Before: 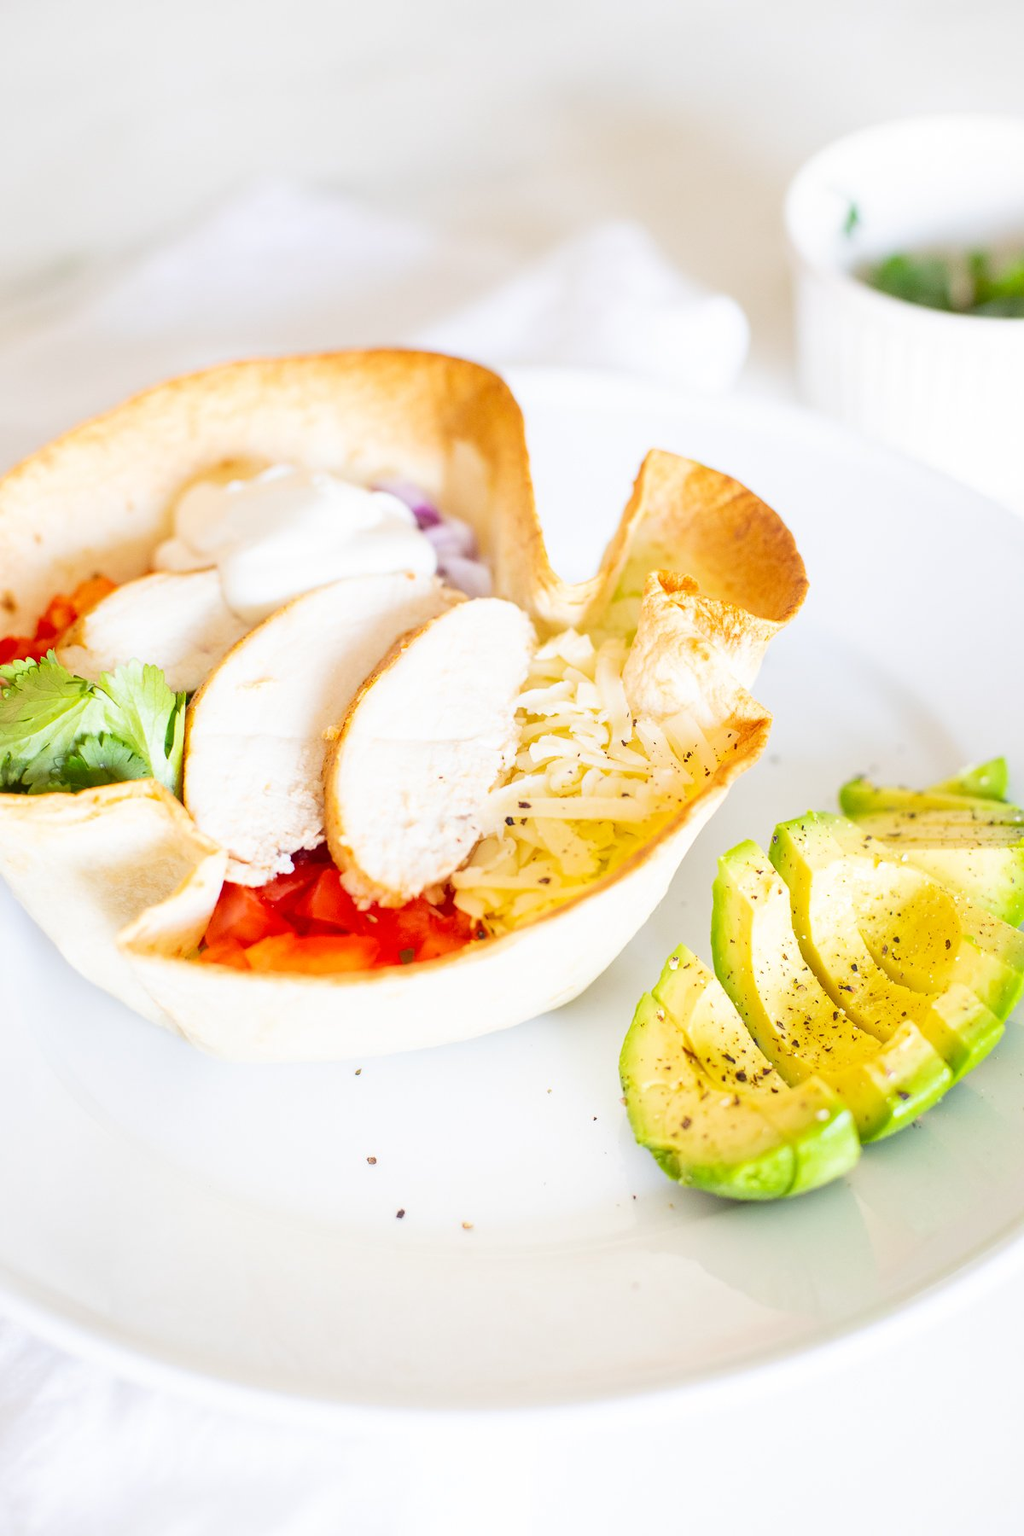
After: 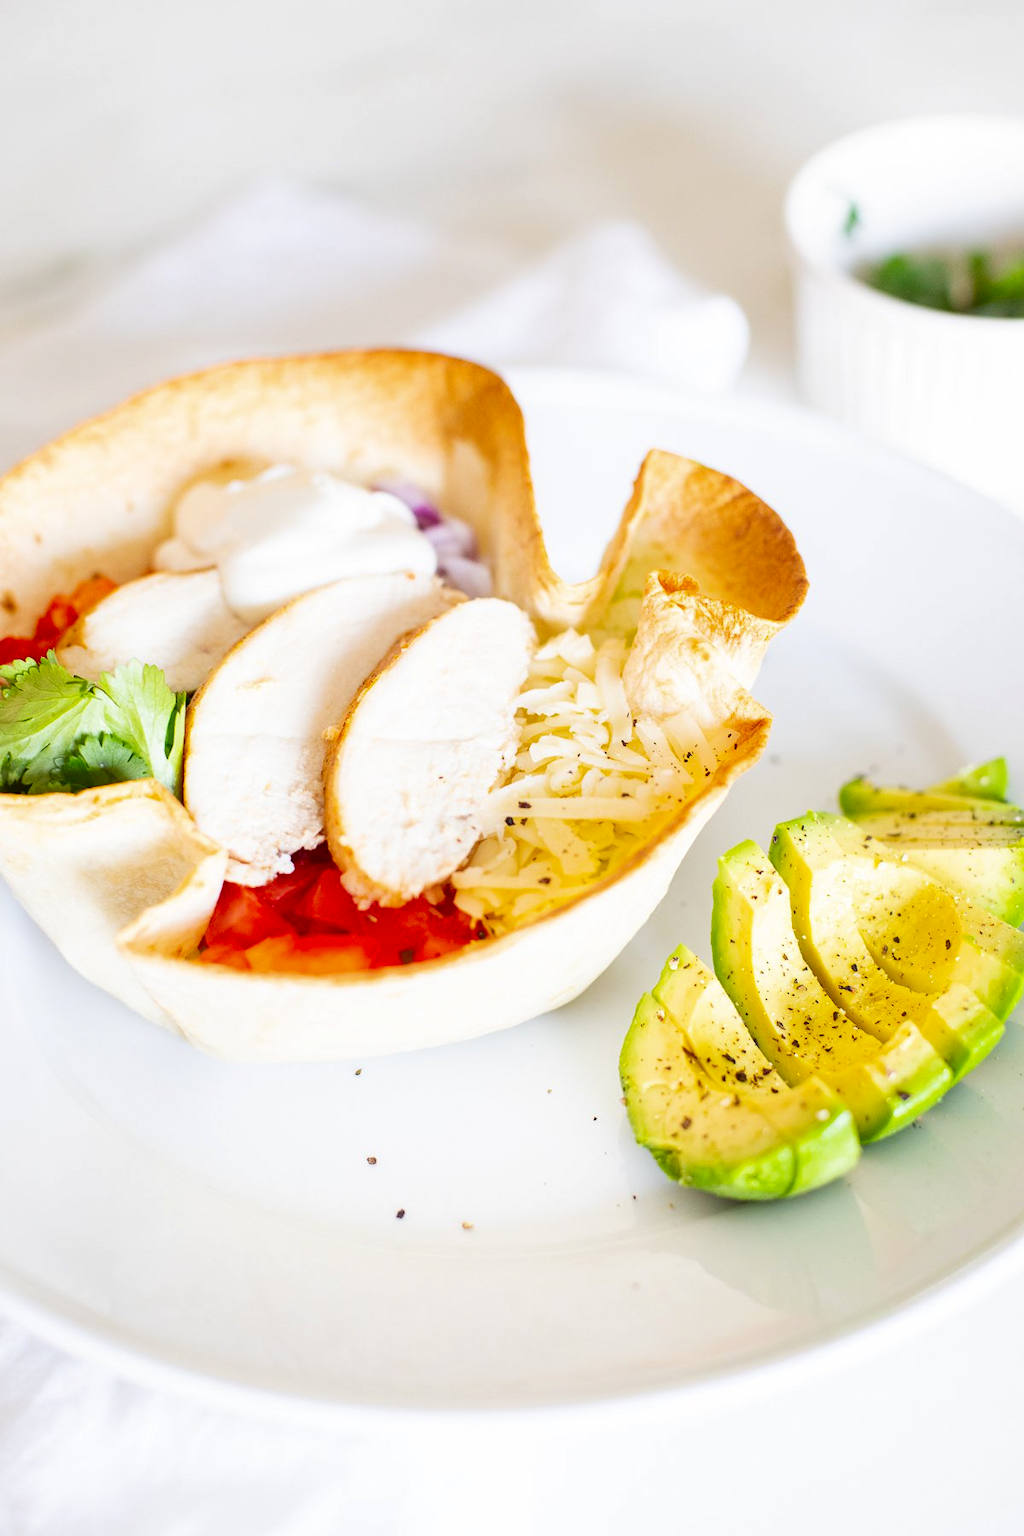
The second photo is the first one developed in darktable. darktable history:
contrast brightness saturation: contrast 0.066, brightness -0.127, saturation 0.053
